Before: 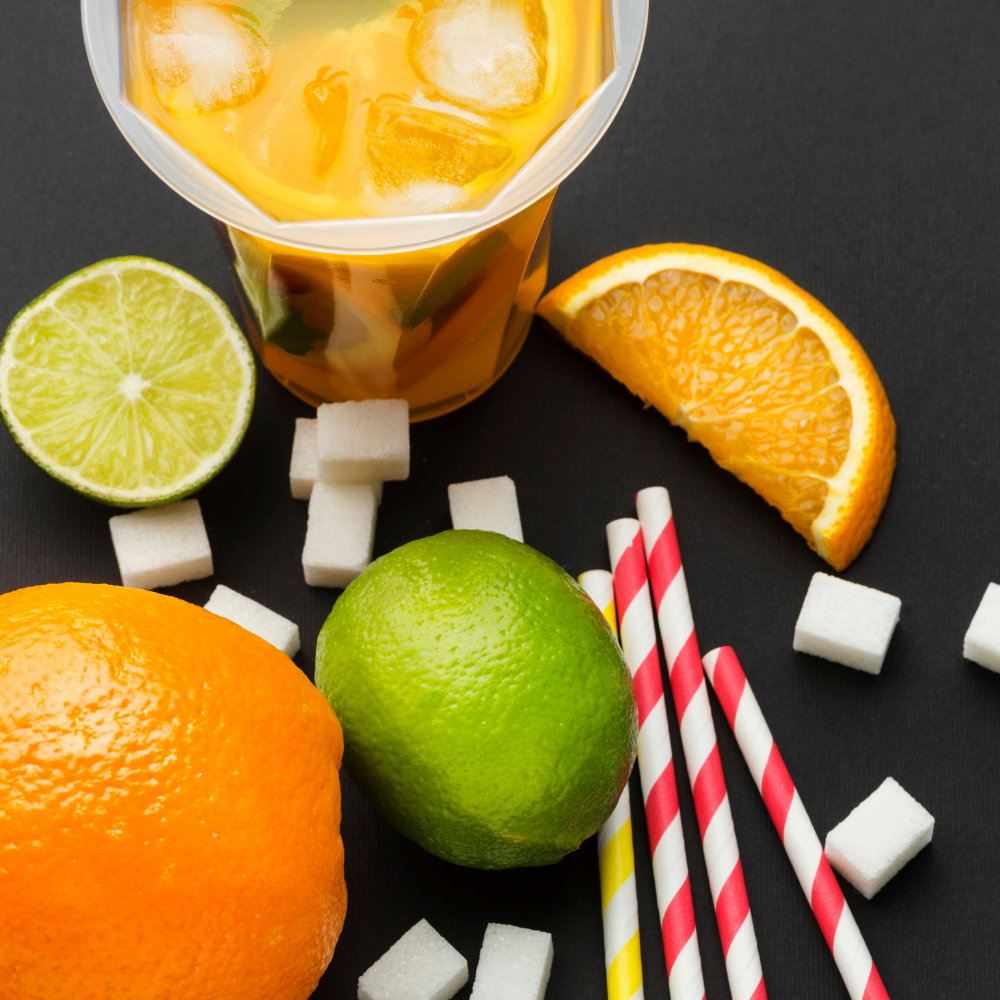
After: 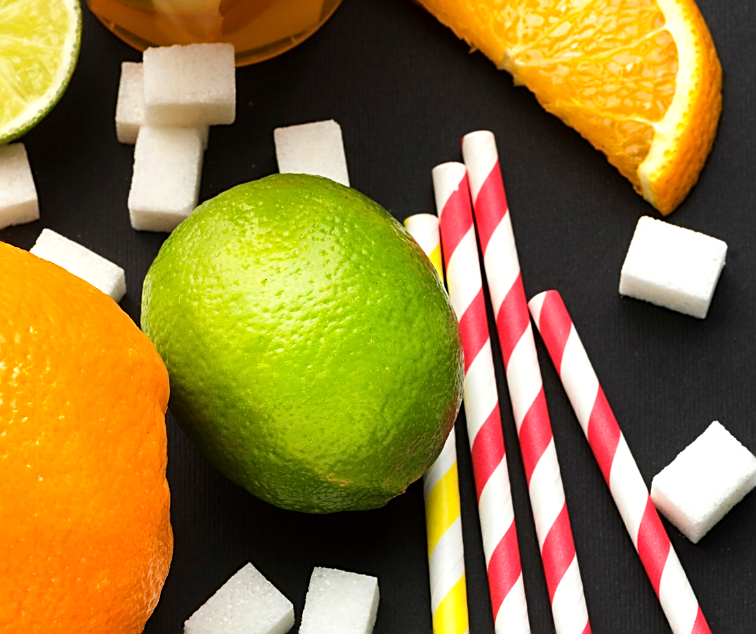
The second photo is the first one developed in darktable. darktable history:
crop and rotate: left 17.475%, top 35.673%, right 6.852%, bottom 0.872%
tone equalizer: -8 EV -0.394 EV, -7 EV -0.354 EV, -6 EV -0.316 EV, -5 EV -0.223 EV, -3 EV 0.231 EV, -2 EV 0.344 EV, -1 EV 0.399 EV, +0 EV 0.404 EV, smoothing diameter 24.95%, edges refinement/feathering 11.57, preserve details guided filter
sharpen: on, module defaults
